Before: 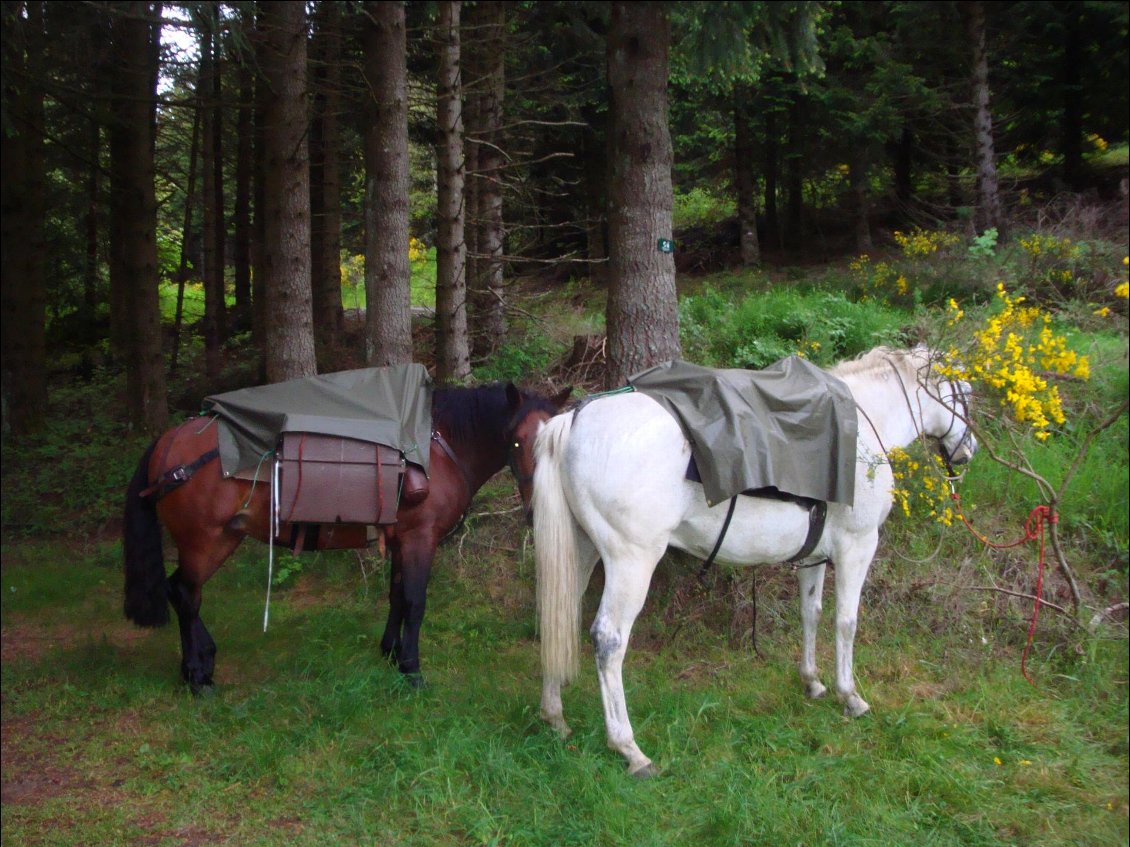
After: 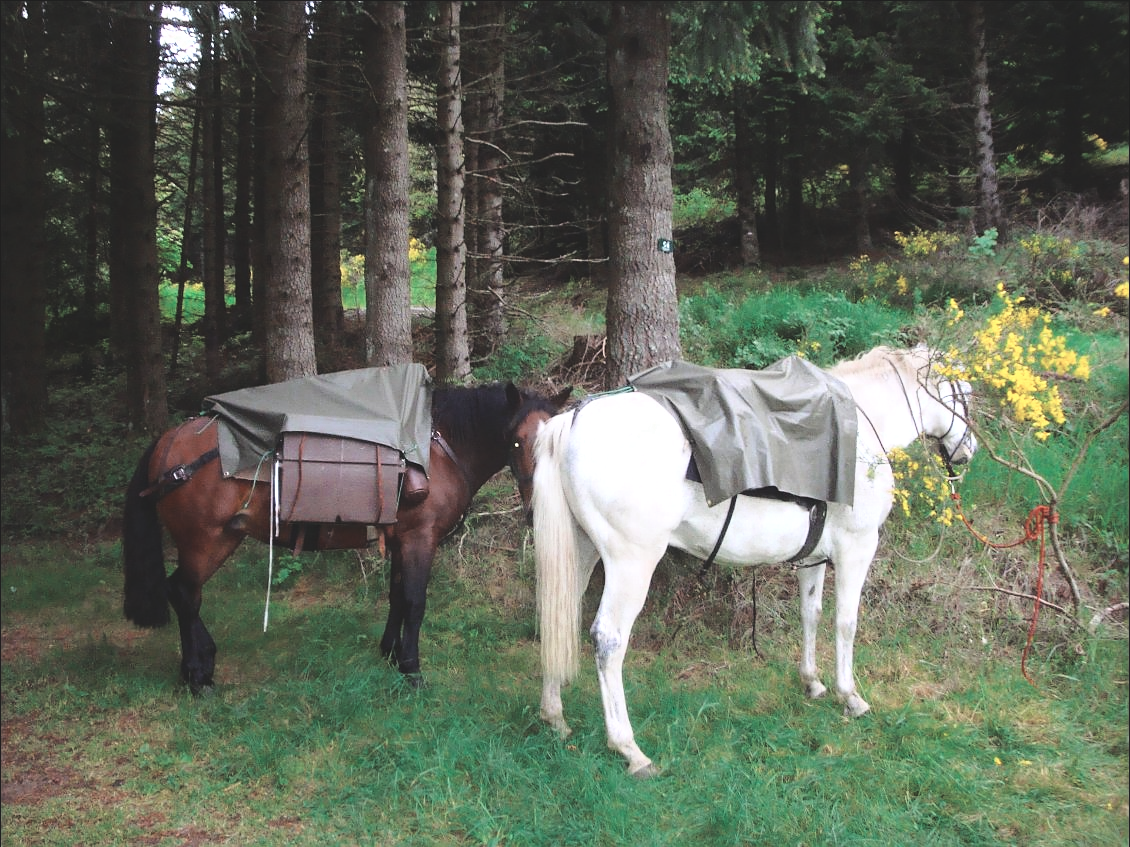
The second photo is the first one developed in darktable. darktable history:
color zones: curves: ch0 [(0, 0.5) (0.125, 0.4) (0.25, 0.5) (0.375, 0.4) (0.5, 0.4) (0.625, 0.6) (0.75, 0.6) (0.875, 0.5)]; ch1 [(0, 0.35) (0.125, 0.45) (0.25, 0.35) (0.375, 0.35) (0.5, 0.35) (0.625, 0.35) (0.75, 0.45) (0.875, 0.35)]; ch2 [(0, 0.6) (0.125, 0.5) (0.25, 0.5) (0.375, 0.6) (0.5, 0.6) (0.625, 0.5) (0.75, 0.5) (0.875, 0.5)]
exposure: black level correction -0.016, compensate highlight preservation false
base curve: curves: ch0 [(0, 0) (0.028, 0.03) (0.121, 0.232) (0.46, 0.748) (0.859, 0.968) (1, 1)]
sharpen: radius 0.984, amount 0.607
